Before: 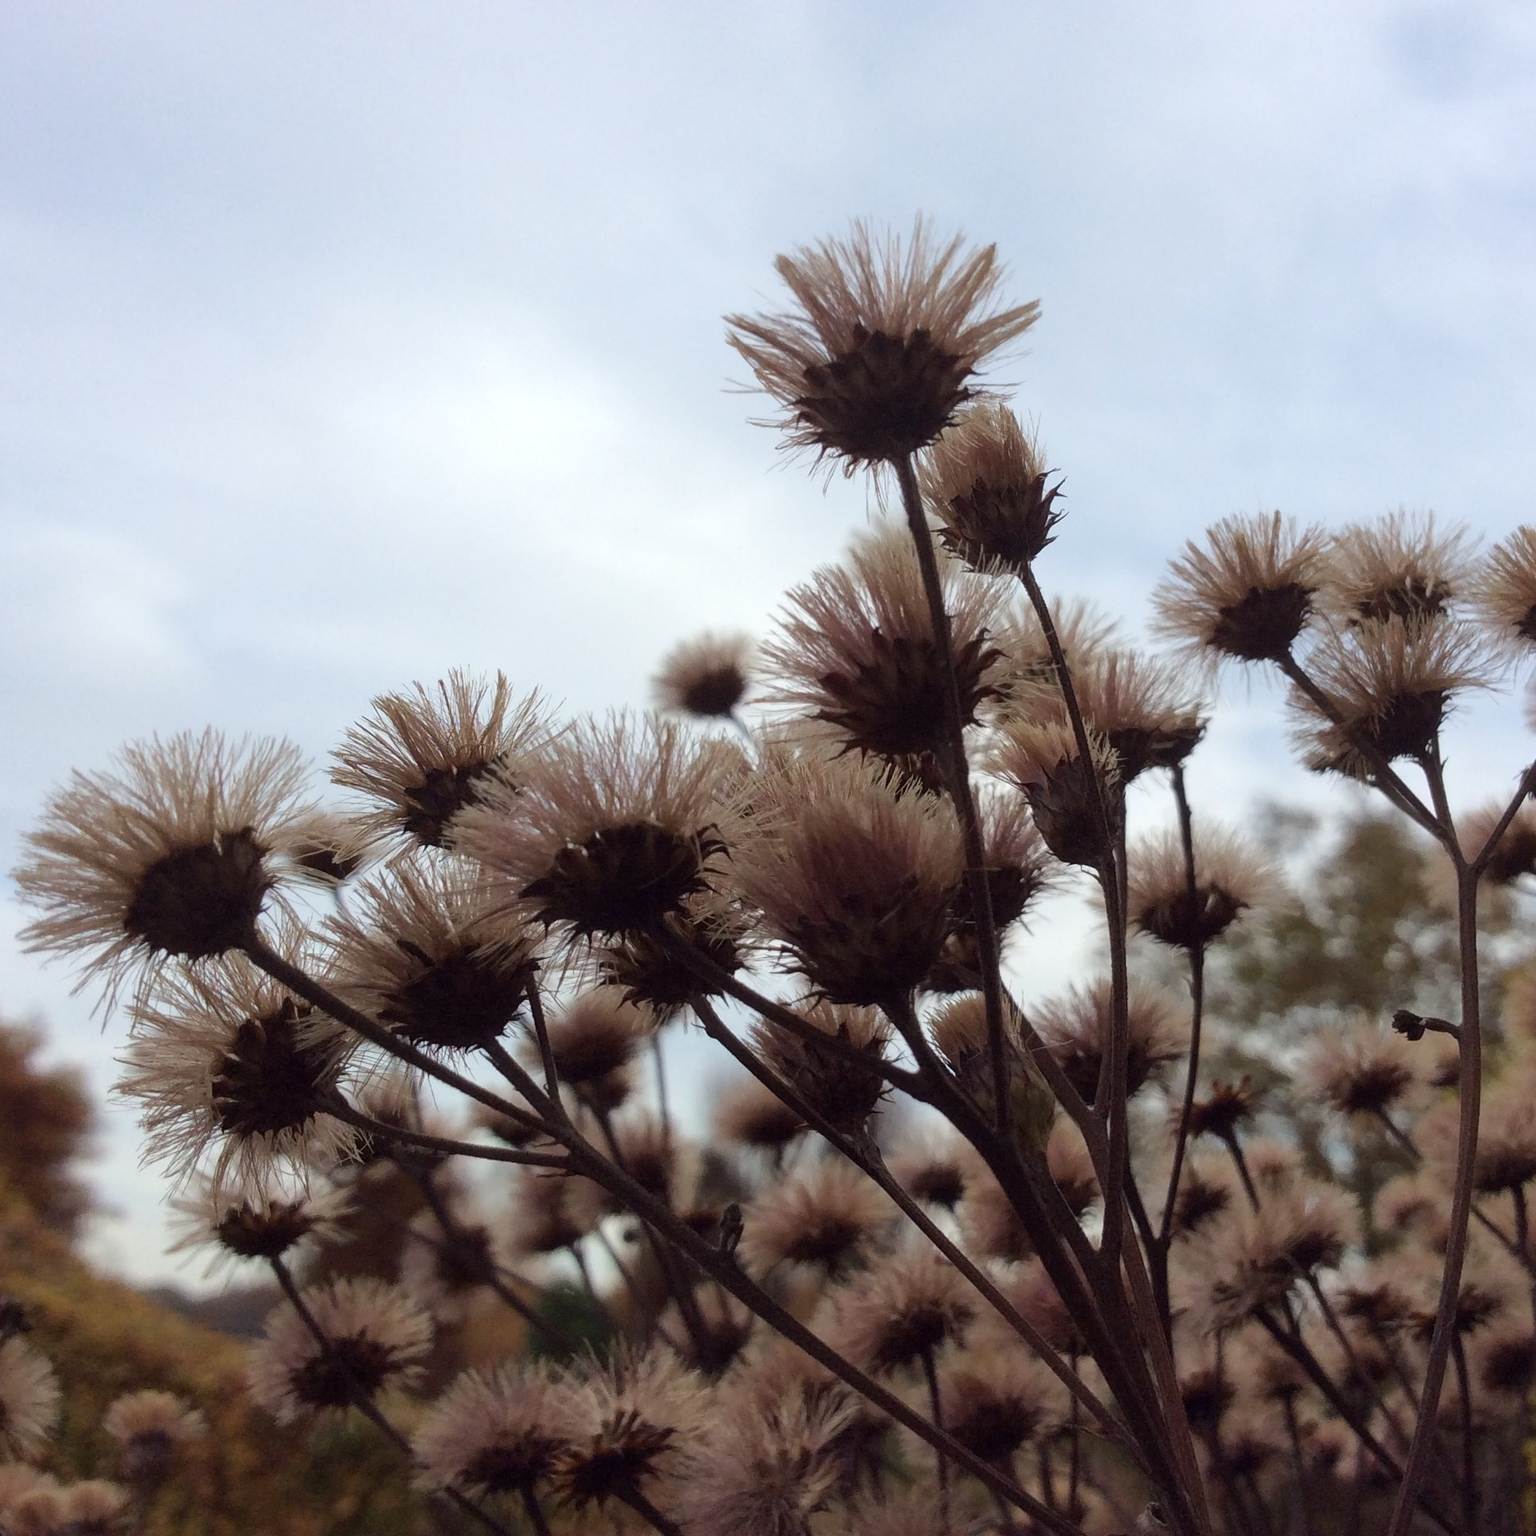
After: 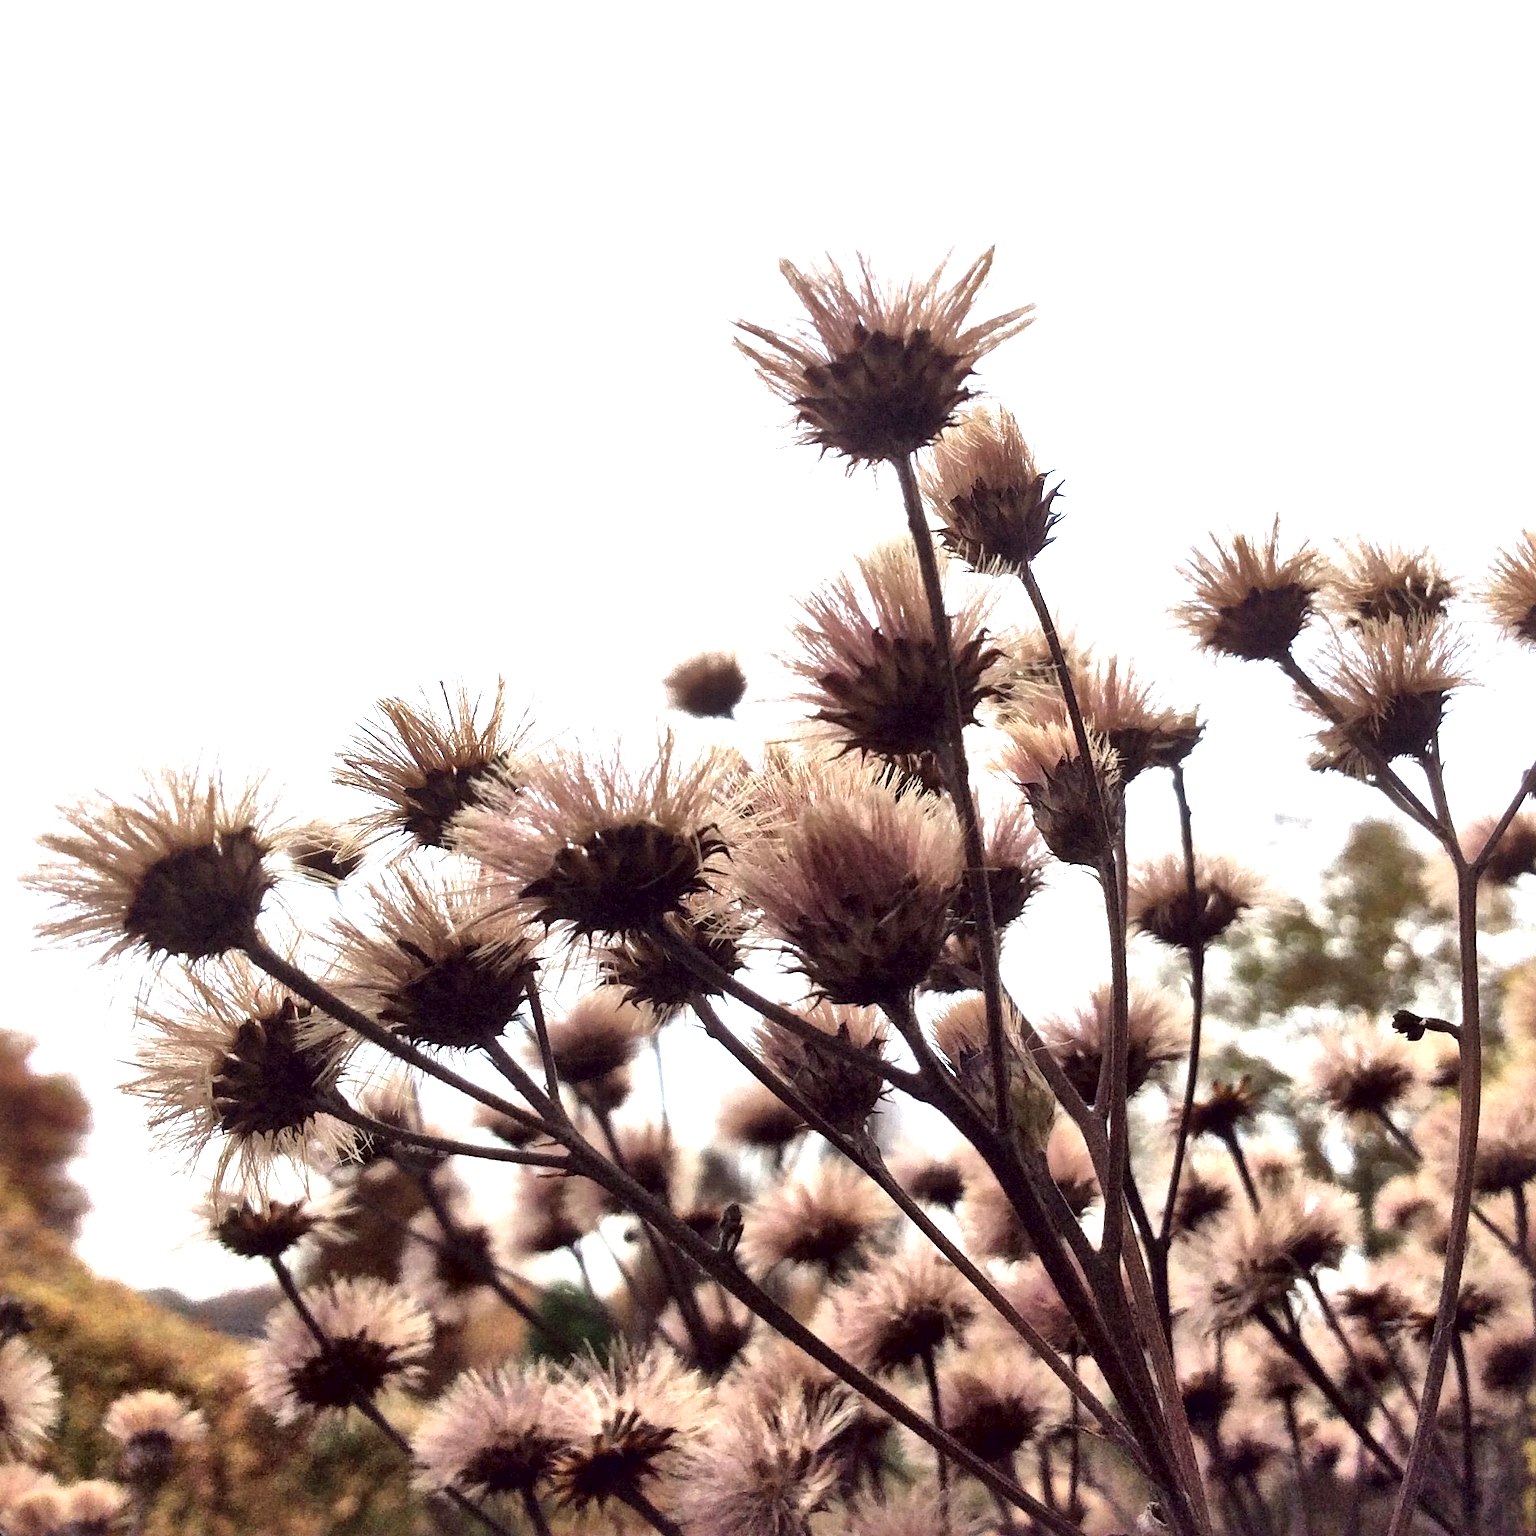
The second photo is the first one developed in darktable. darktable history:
local contrast: mode bilateral grid, contrast 44, coarseness 69, detail 214%, midtone range 0.2
exposure: black level correction 0, exposure 1.75 EV, compensate exposure bias true, compensate highlight preservation false
